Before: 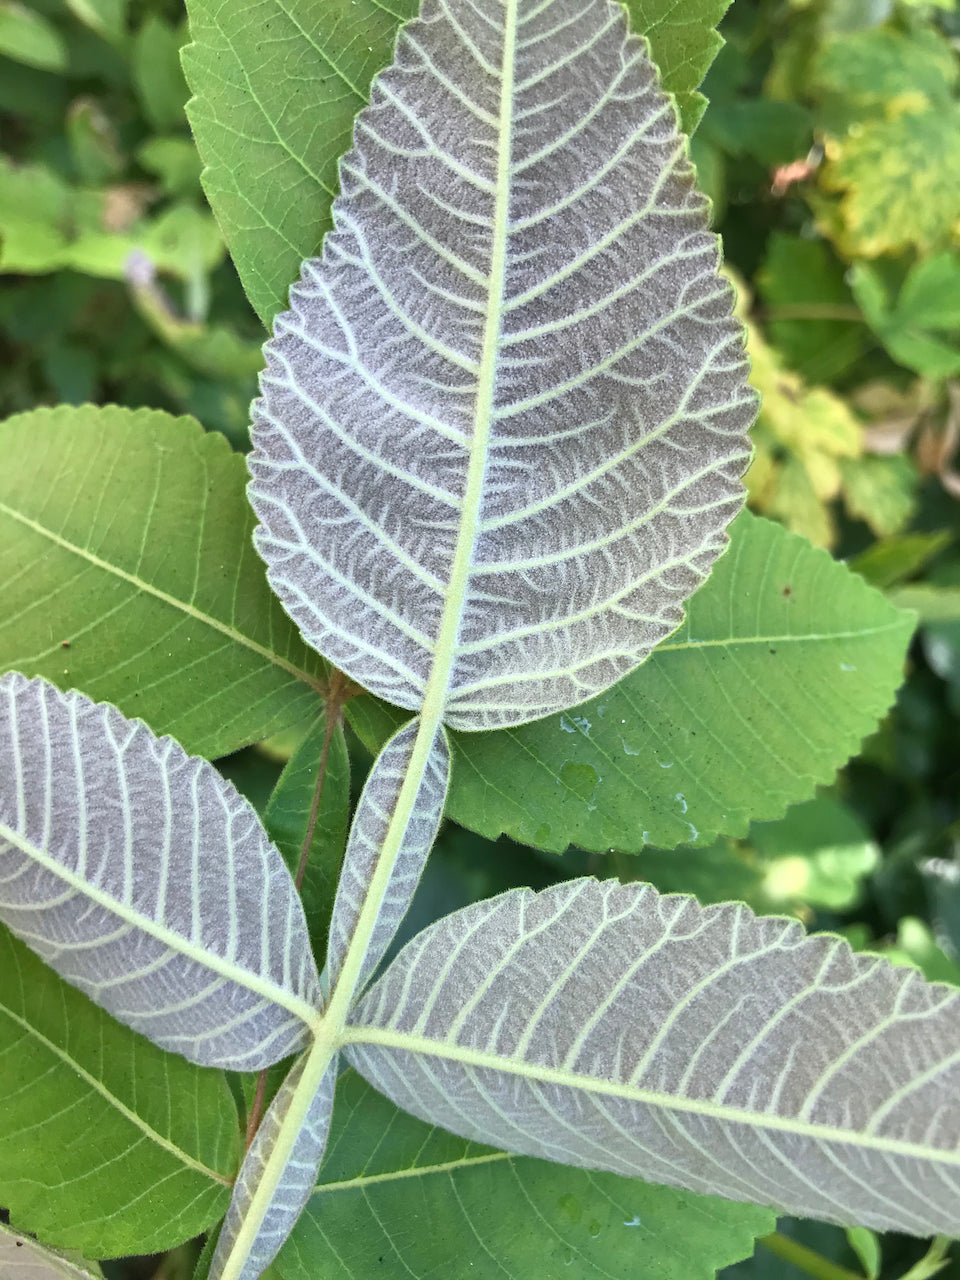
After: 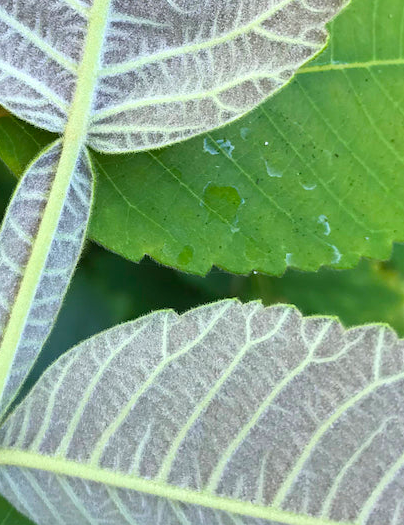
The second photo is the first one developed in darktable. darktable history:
crop: left 37.221%, top 45.169%, right 20.63%, bottom 13.777%
color balance rgb: perceptual saturation grading › global saturation 20%, global vibrance 20%
